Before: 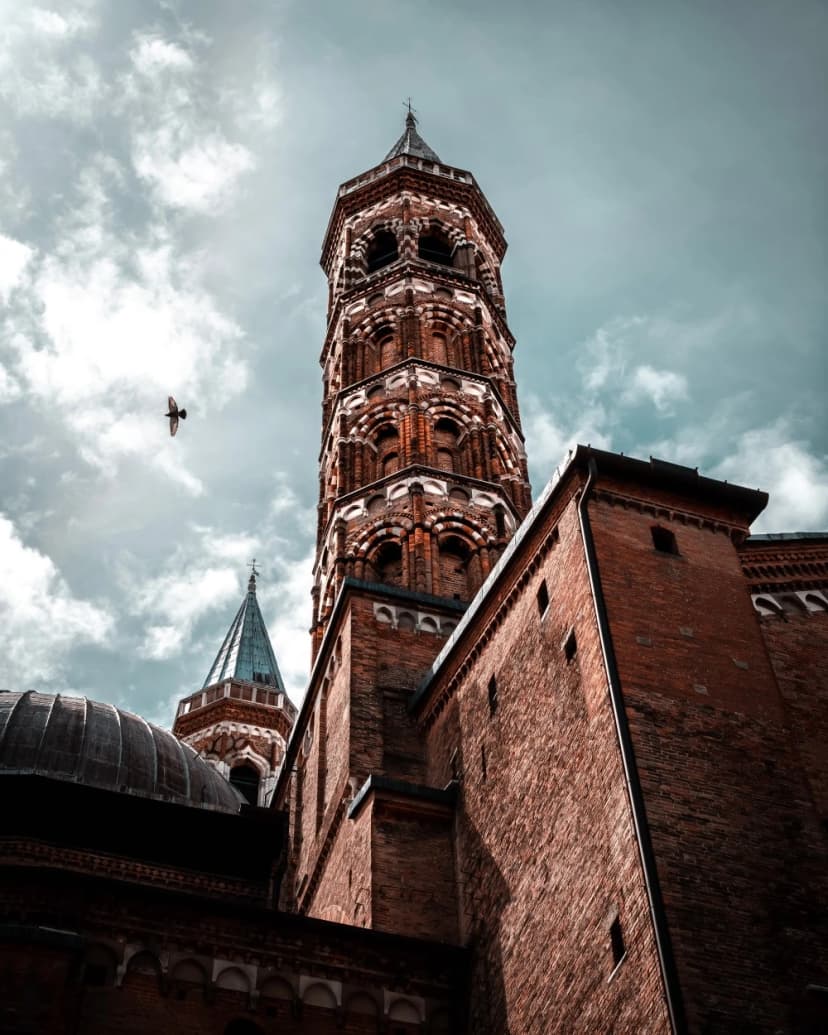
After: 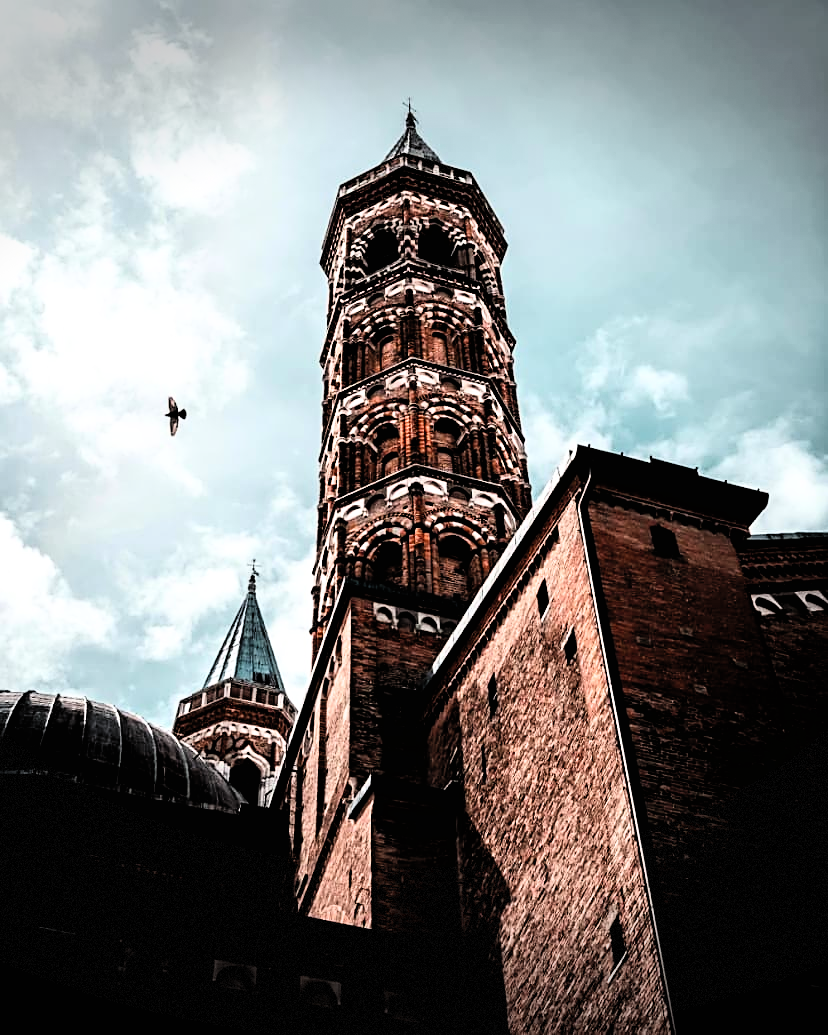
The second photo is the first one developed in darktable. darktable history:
vignetting: fall-off start 100%, brightness -0.406, saturation -0.3, width/height ratio 1.324, dithering 8-bit output, unbound false
filmic rgb: black relative exposure -3.64 EV, white relative exposure 2.44 EV, hardness 3.29
contrast brightness saturation: contrast 0.2, brightness 0.16, saturation 0.22
sharpen: on, module defaults
